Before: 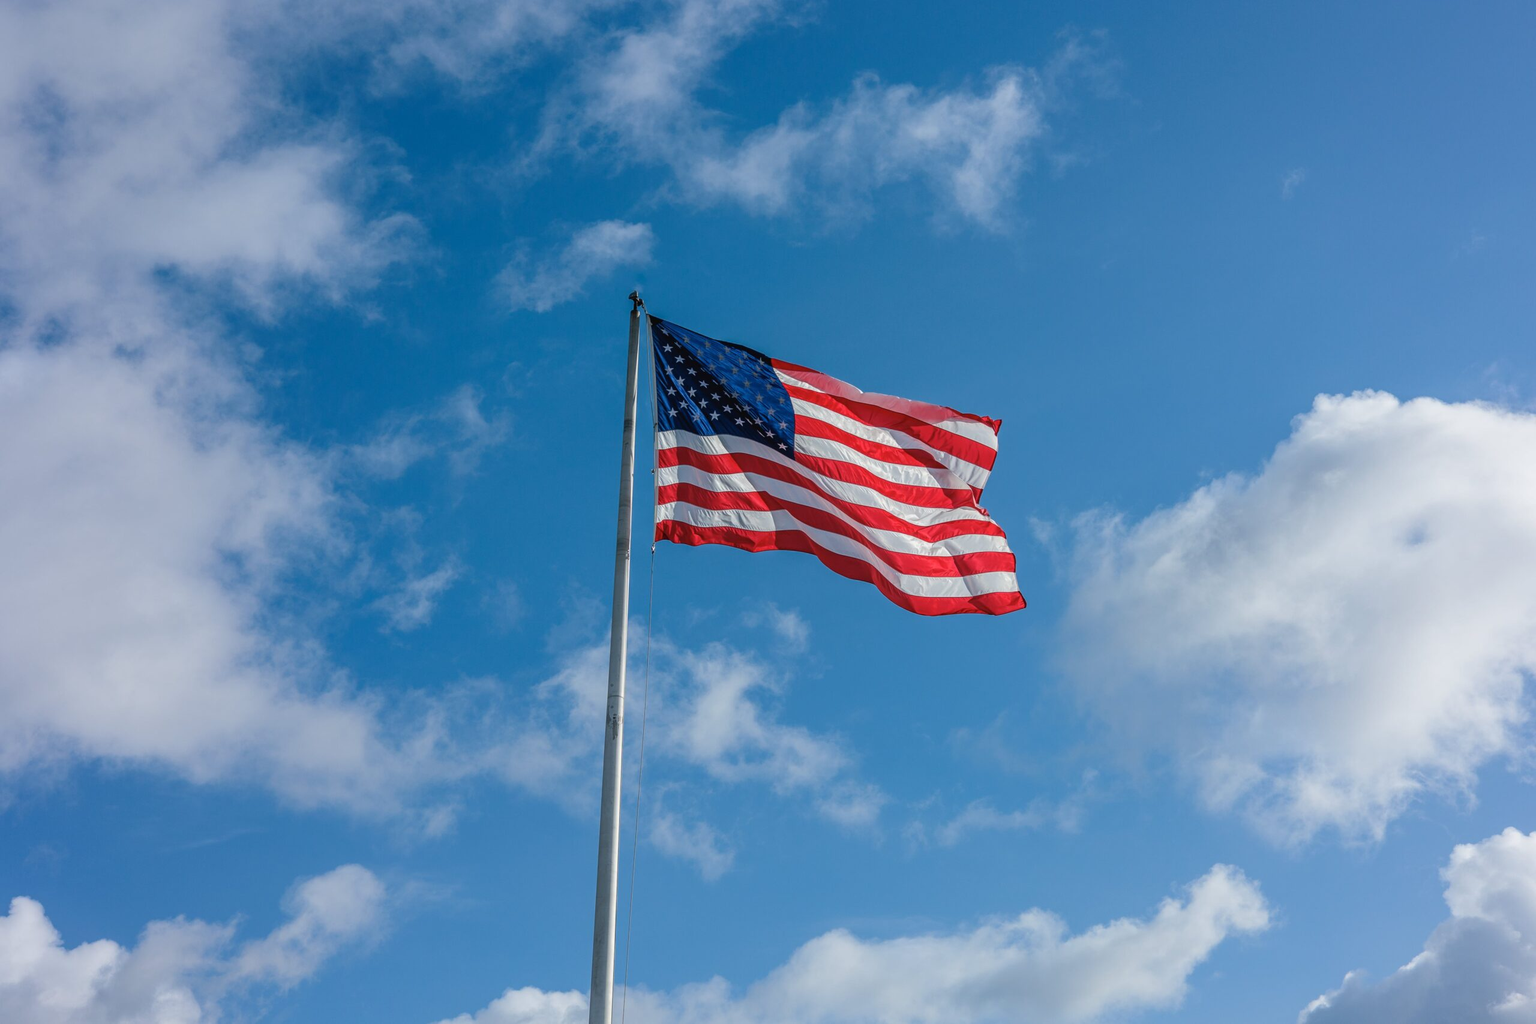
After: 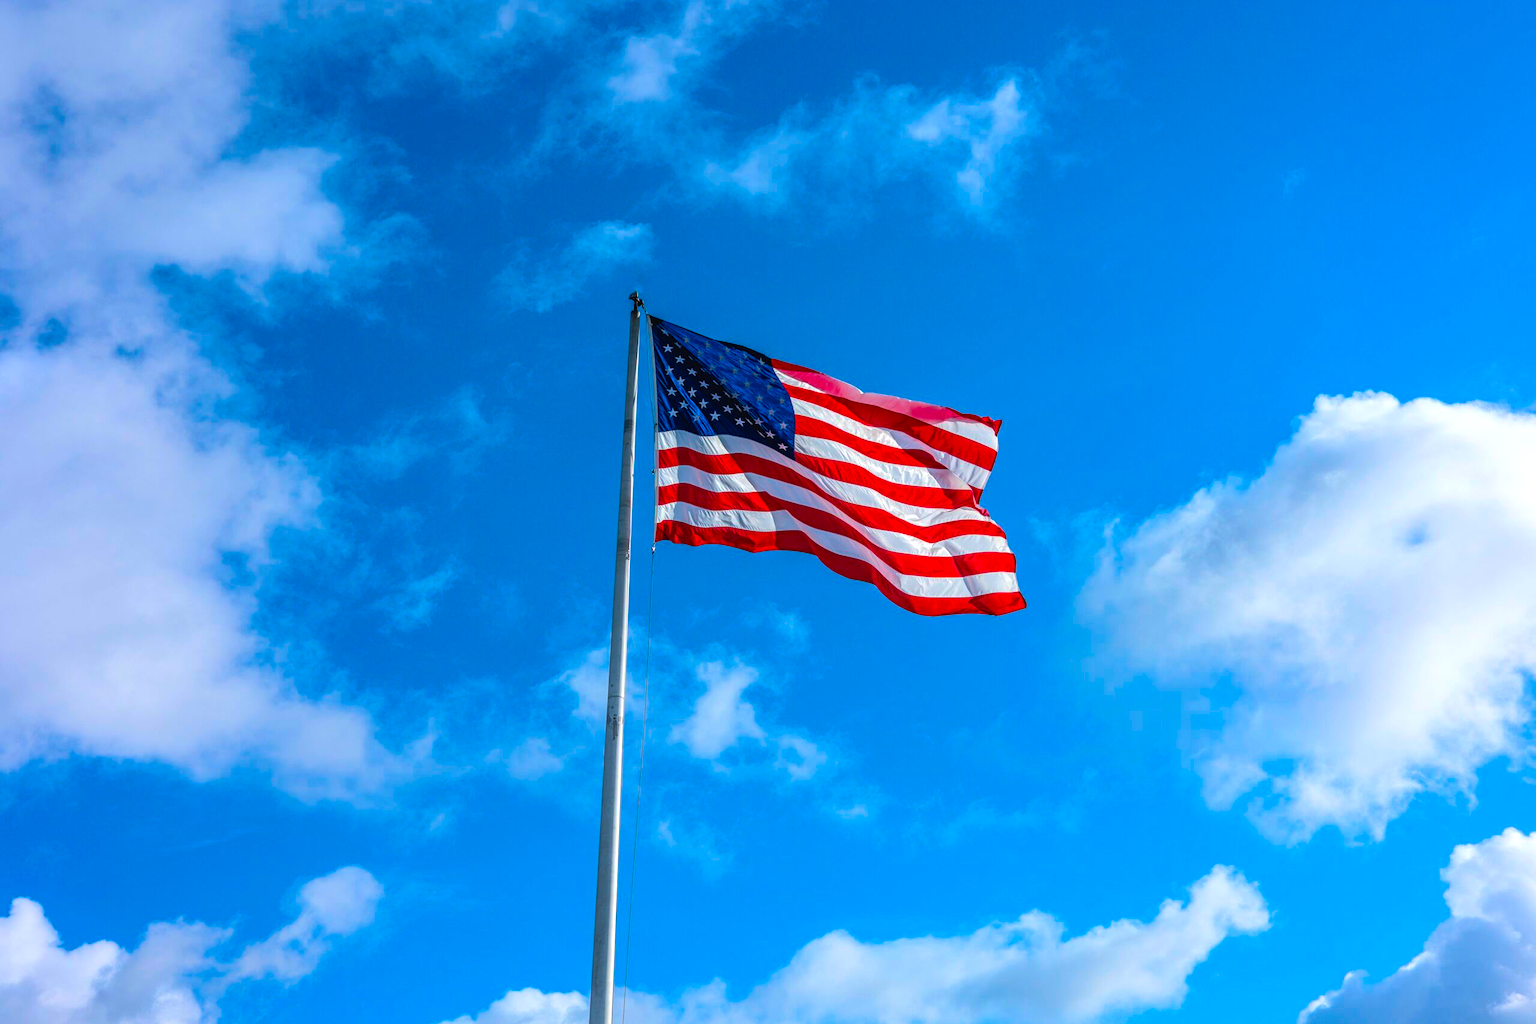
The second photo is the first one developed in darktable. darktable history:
color balance rgb: power › chroma 1.017%, power › hue 257.43°, linear chroma grading › shadows -39.463%, linear chroma grading › highlights 39.705%, linear chroma grading › global chroma 44.578%, linear chroma grading › mid-tones -29.768%, perceptual saturation grading › global saturation 28.268%, perceptual saturation grading › mid-tones 11.962%, perceptual saturation grading › shadows 9.898%, perceptual brilliance grading › highlights 9.501%, perceptual brilliance grading › mid-tones 4.936%
